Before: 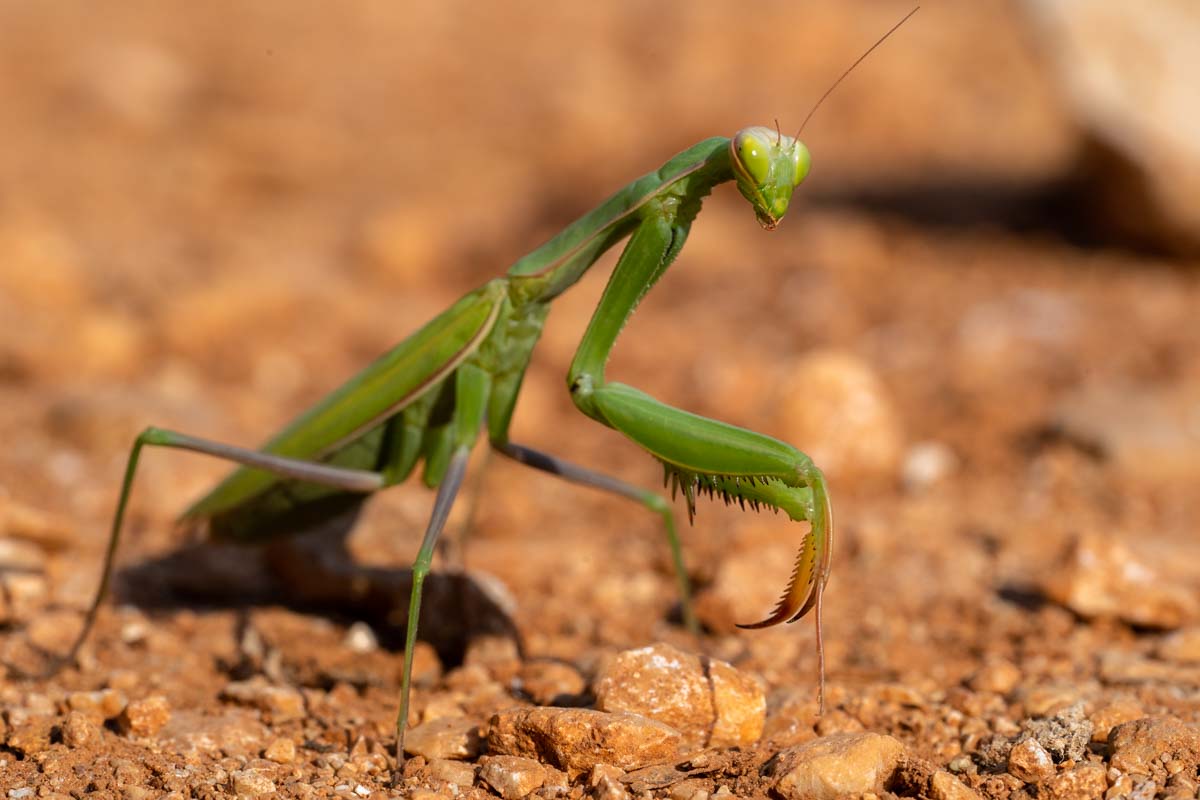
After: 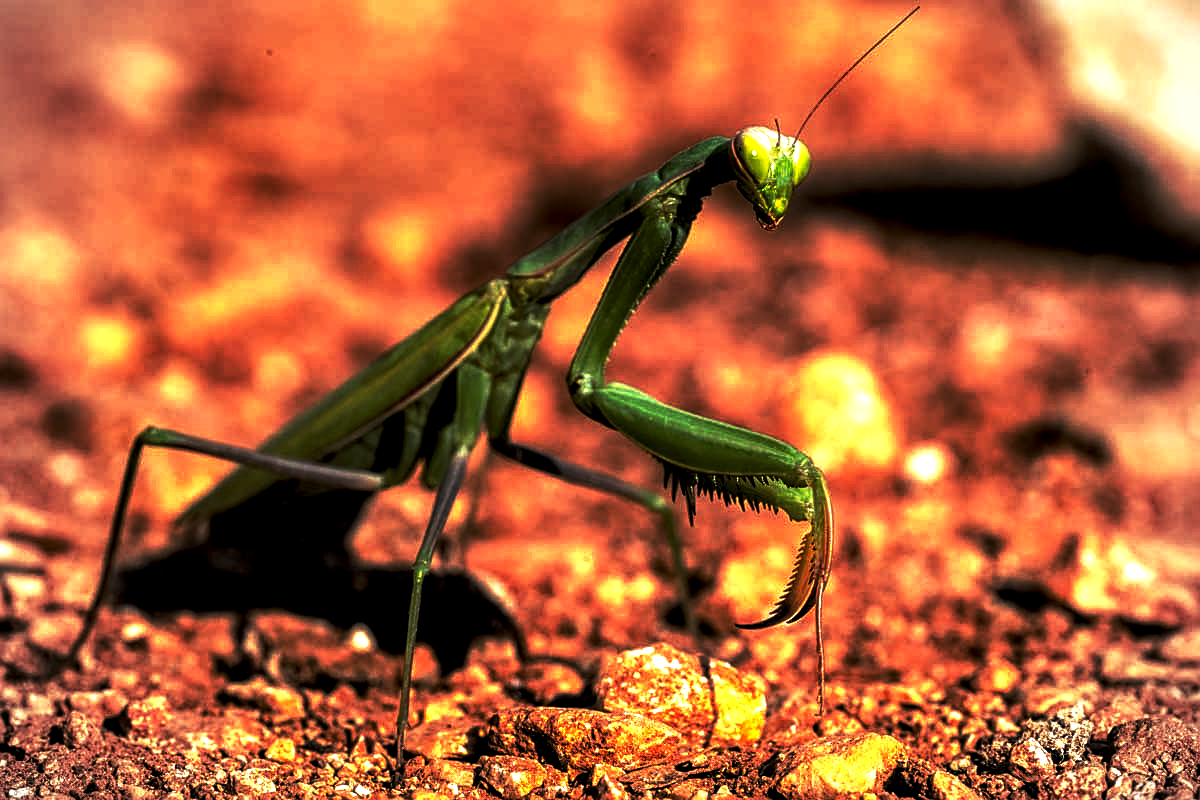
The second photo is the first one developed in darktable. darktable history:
levels: levels [0.116, 0.574, 1]
sharpen: on, module defaults
base curve: curves: ch0 [(0, 0) (0.564, 0.291) (0.802, 0.731) (1, 1)], preserve colors none
local contrast: detail 160%
vignetting: on, module defaults
tone equalizer: edges refinement/feathering 500, mask exposure compensation -1.57 EV, preserve details no
exposure: exposure 0.916 EV, compensate highlight preservation false
